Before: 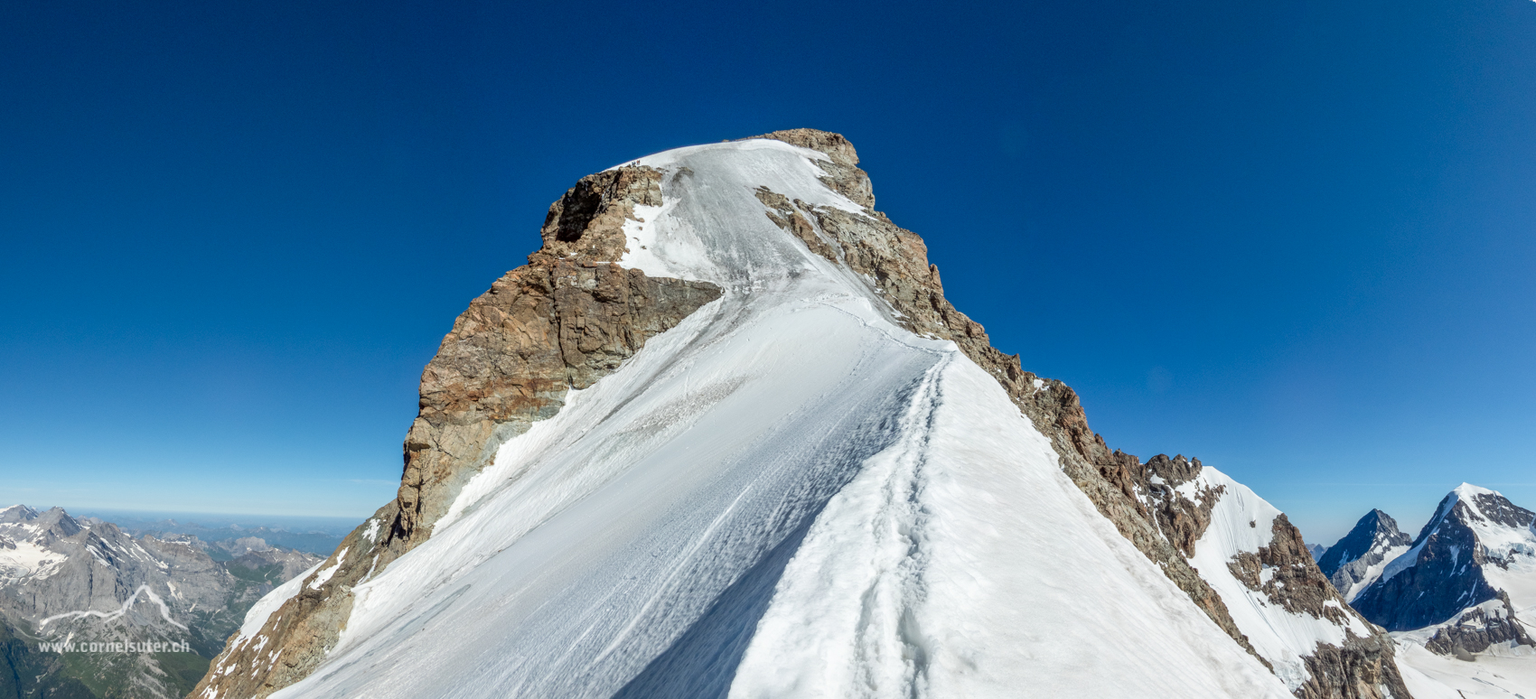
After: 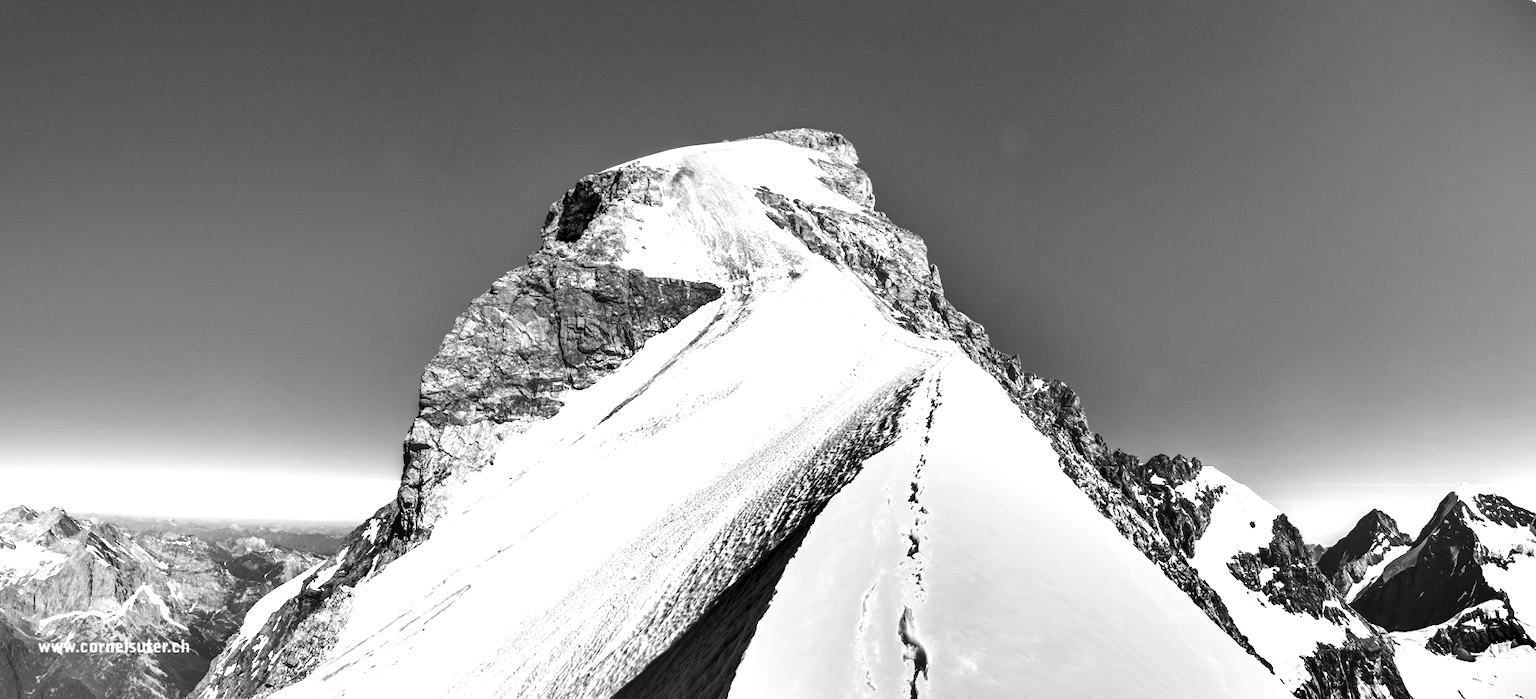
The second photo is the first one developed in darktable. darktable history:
monochrome: on, module defaults
shadows and highlights: radius 118.69, shadows 42.21, highlights -61.56, soften with gaussian
exposure: exposure 1.137 EV, compensate highlight preservation false
